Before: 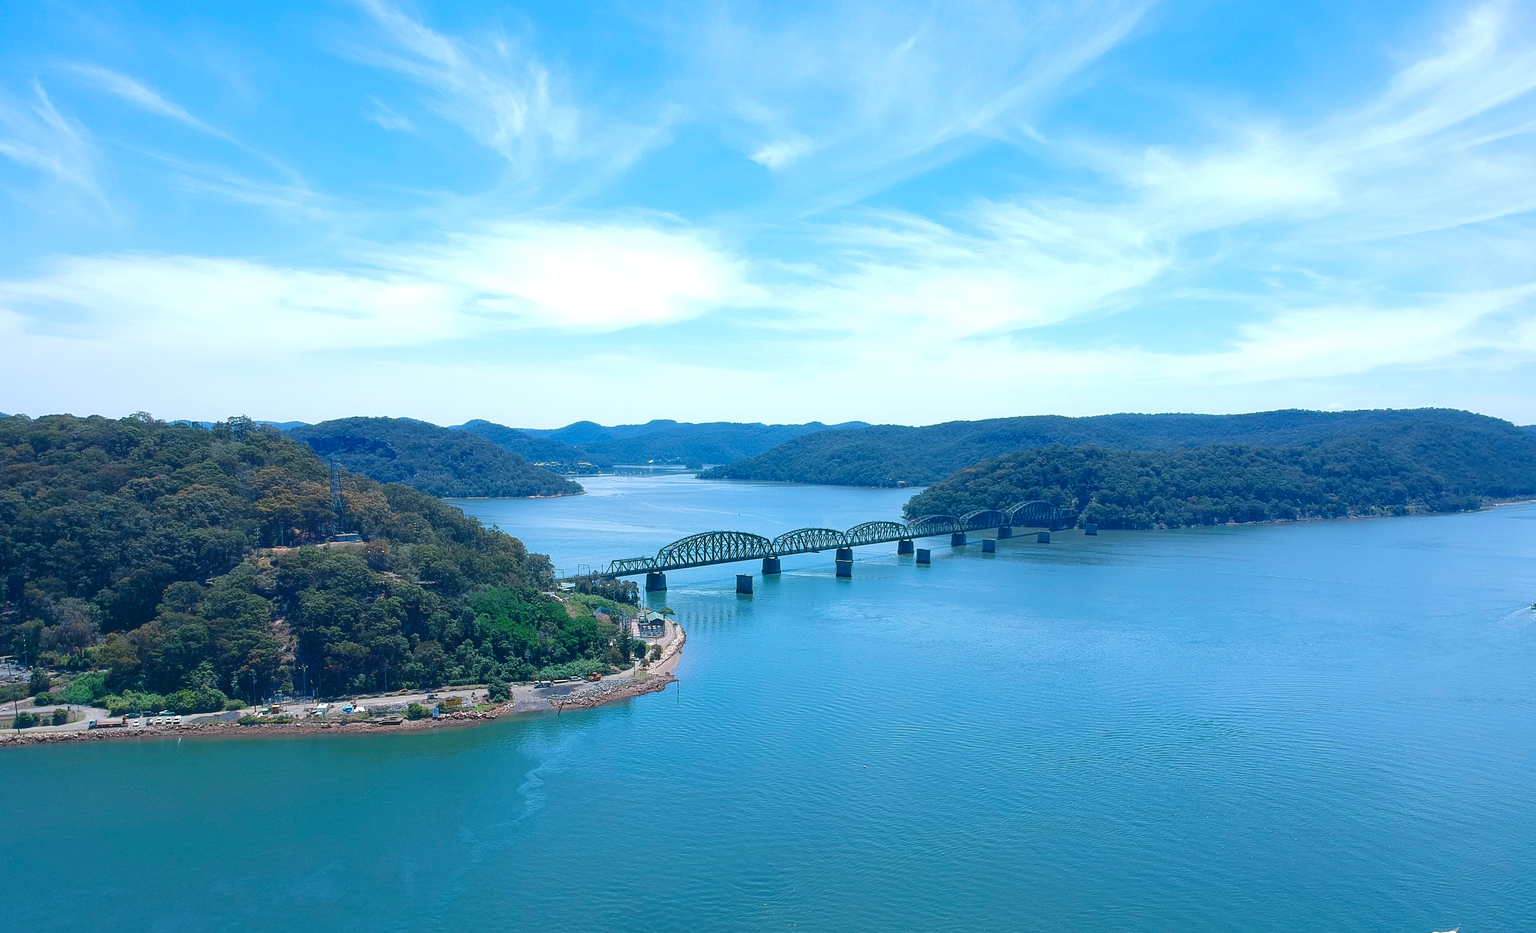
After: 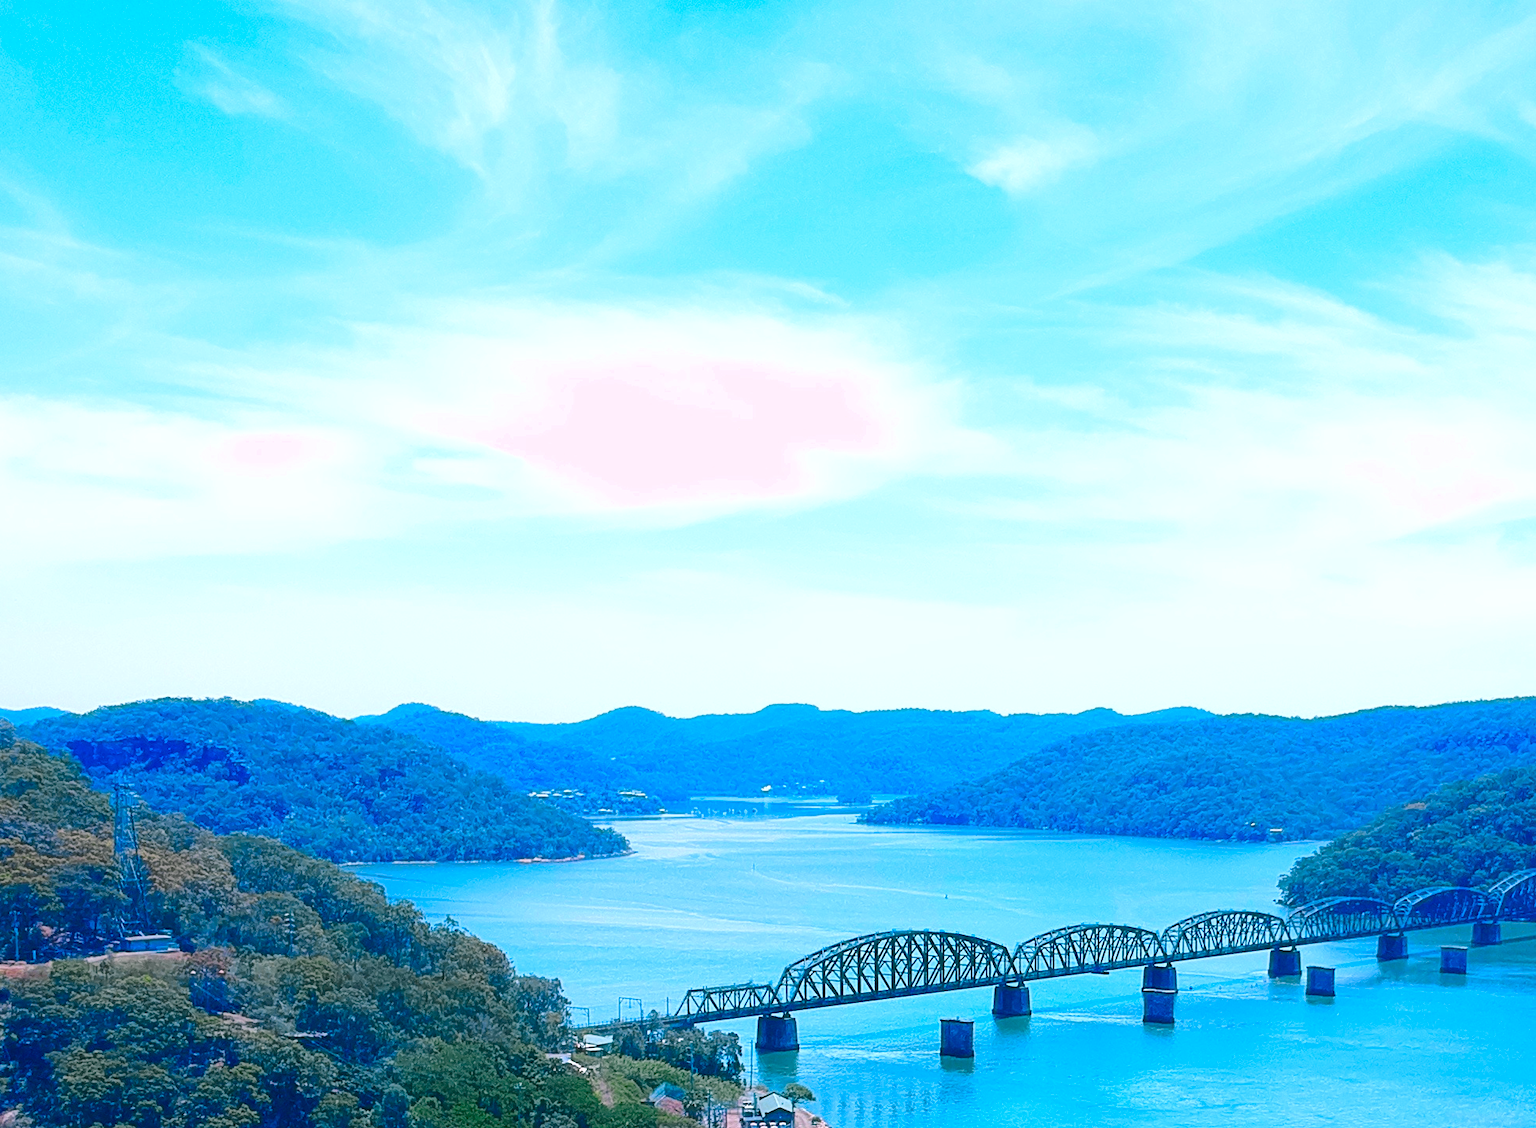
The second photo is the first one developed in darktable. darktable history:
crop: left 17.846%, top 7.908%, right 32.979%, bottom 32.533%
color zones: curves: ch0 [(0.004, 0.305) (0.261, 0.623) (0.389, 0.399) (0.708, 0.571) (0.947, 0.34)]; ch1 [(0.025, 0.645) (0.229, 0.584) (0.326, 0.551) (0.484, 0.262) (0.757, 0.643)]
color balance rgb: shadows lift › chroma 2.055%, shadows lift › hue 214.59°, highlights gain › chroma 1.525%, highlights gain › hue 310.77°, perceptual saturation grading › global saturation 20%, perceptual saturation grading › highlights 1.589%, perceptual saturation grading › shadows 49.789%, perceptual brilliance grading › mid-tones 10.551%, perceptual brilliance grading › shadows 14.35%, global vibrance 4.865%
